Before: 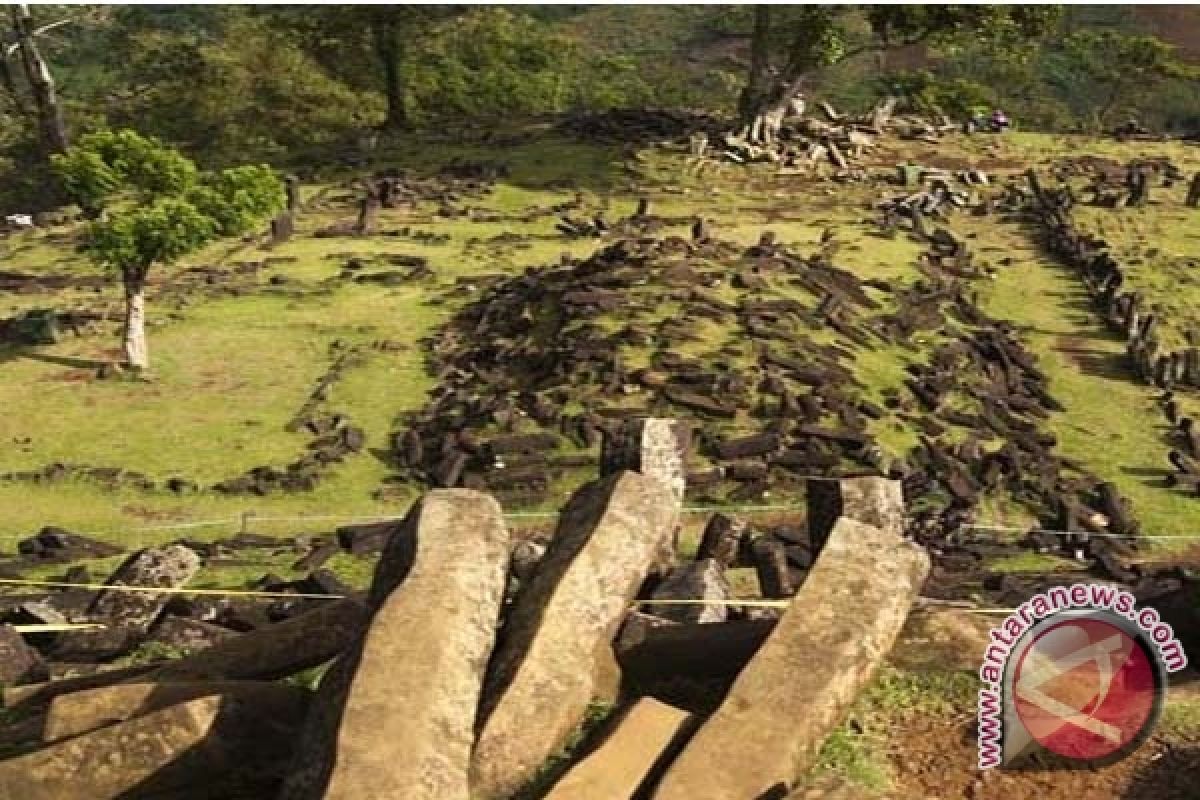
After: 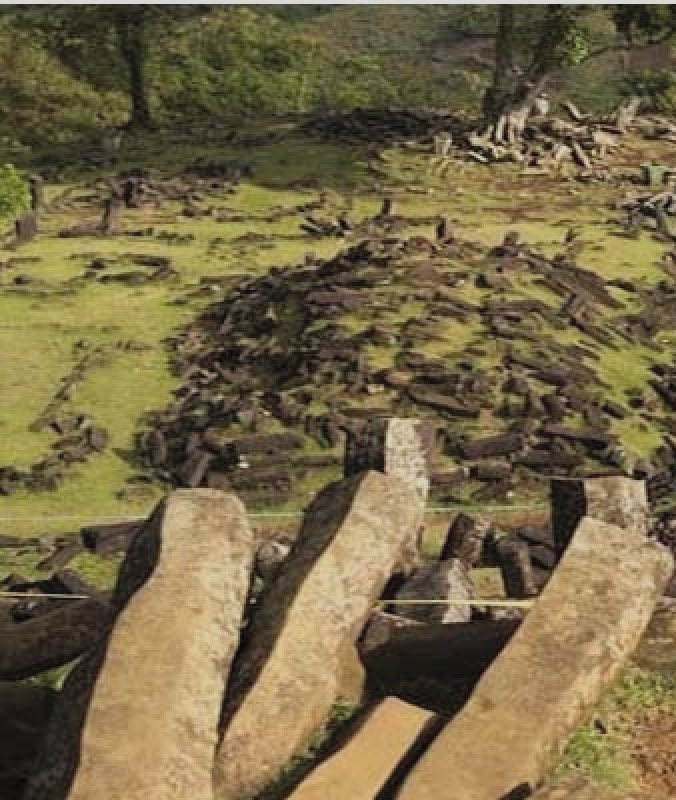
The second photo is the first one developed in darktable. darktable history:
exposure: black level correction 0, exposure -0.686 EV, compensate highlight preservation false
contrast brightness saturation: brightness 0.148
crop: left 21.389%, right 22.238%
